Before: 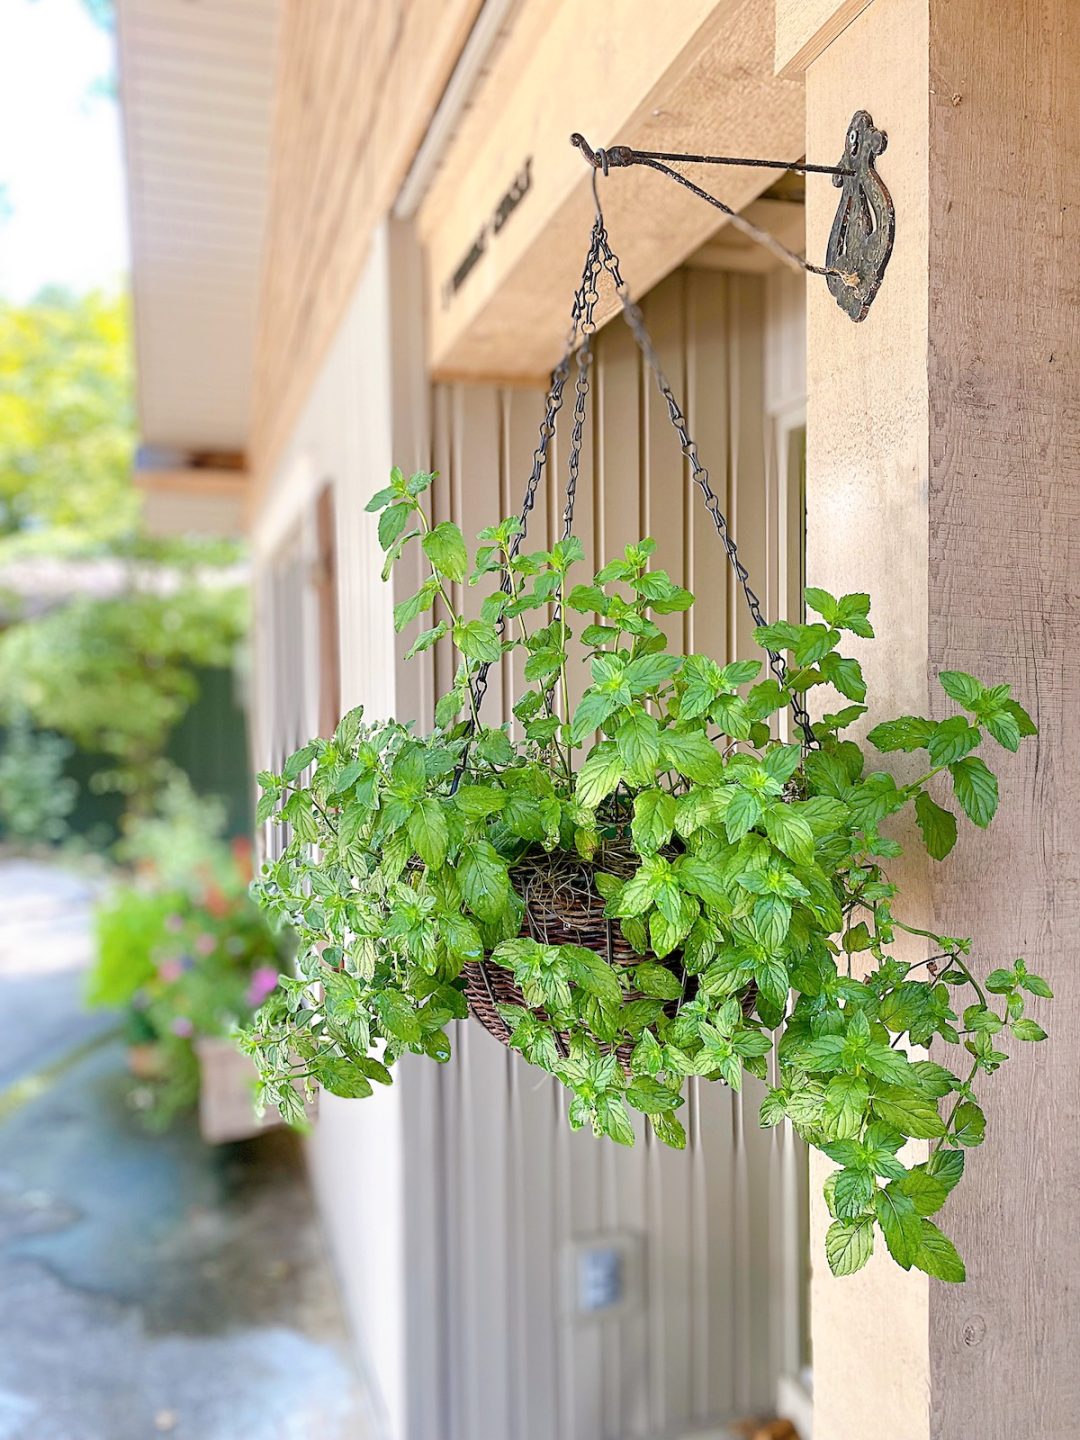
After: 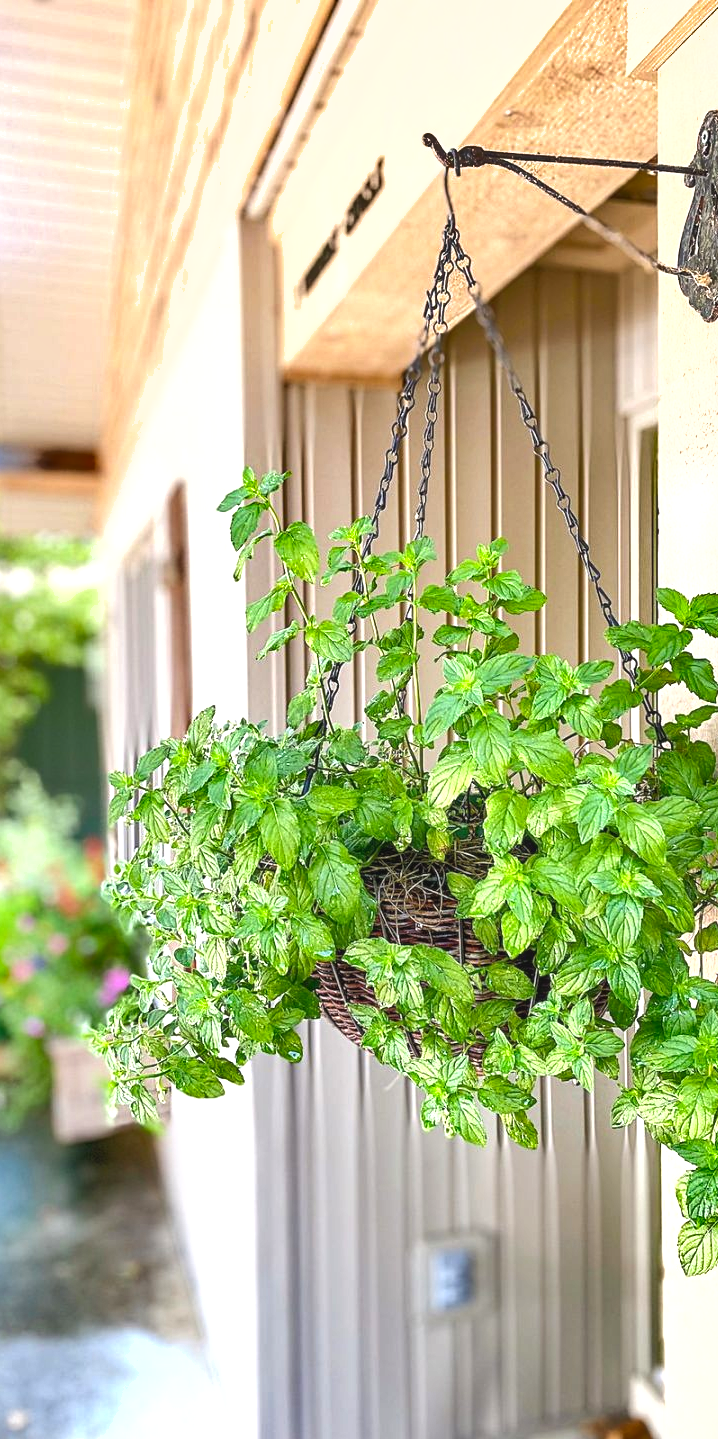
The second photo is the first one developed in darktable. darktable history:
crop and rotate: left 13.781%, right 19.728%
exposure: exposure 0.671 EV, compensate highlight preservation false
local contrast: detail 109%
shadows and highlights: soften with gaussian
